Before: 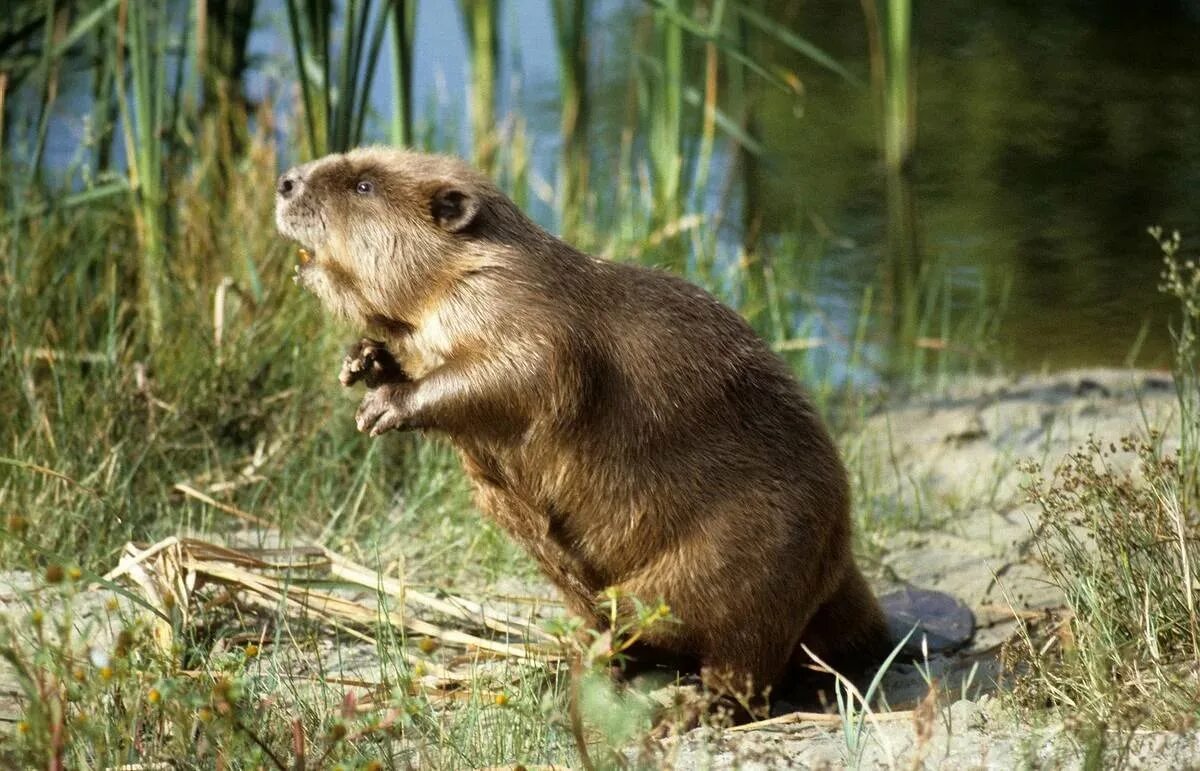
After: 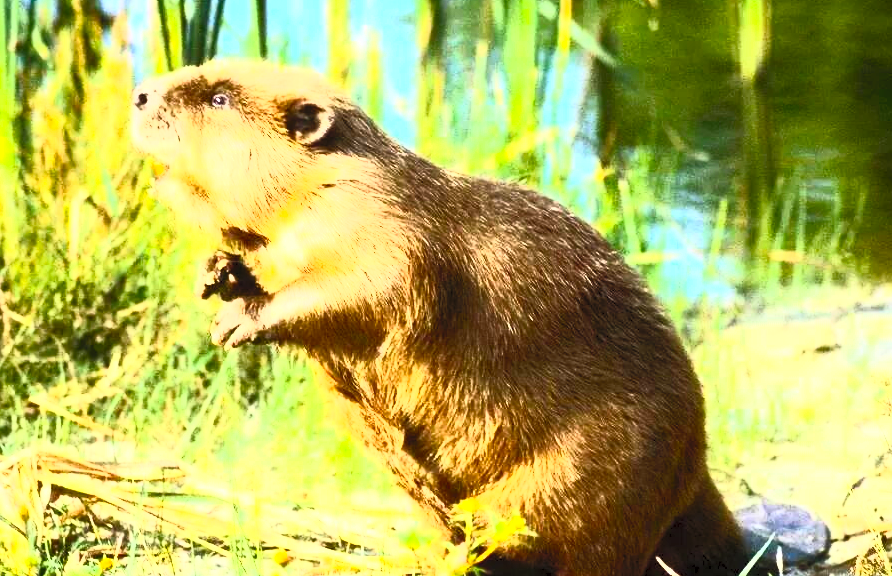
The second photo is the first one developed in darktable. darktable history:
contrast brightness saturation: contrast 0.994, brightness 0.986, saturation 0.992
crop and rotate: left 12.138%, top 11.379%, right 13.495%, bottom 13.878%
tone equalizer: -8 EV -0.43 EV, -7 EV -0.366 EV, -6 EV -0.334 EV, -5 EV -0.239 EV, -3 EV 0.225 EV, -2 EV 0.36 EV, -1 EV 0.414 EV, +0 EV 0.406 EV, mask exposure compensation -0.485 EV
exposure: black level correction 0.001, exposure 0.191 EV, compensate exposure bias true, compensate highlight preservation false
